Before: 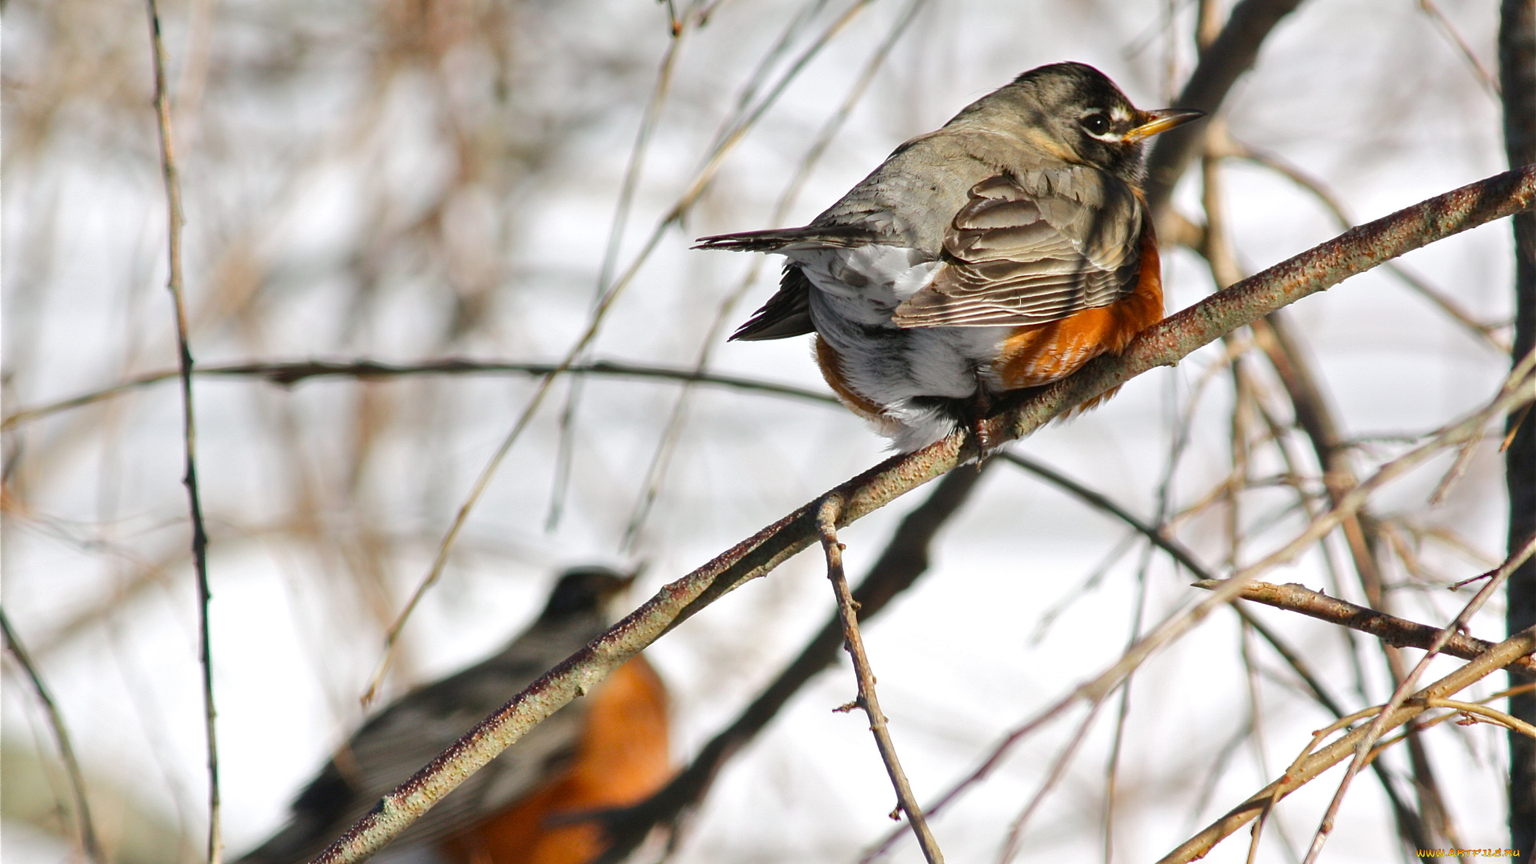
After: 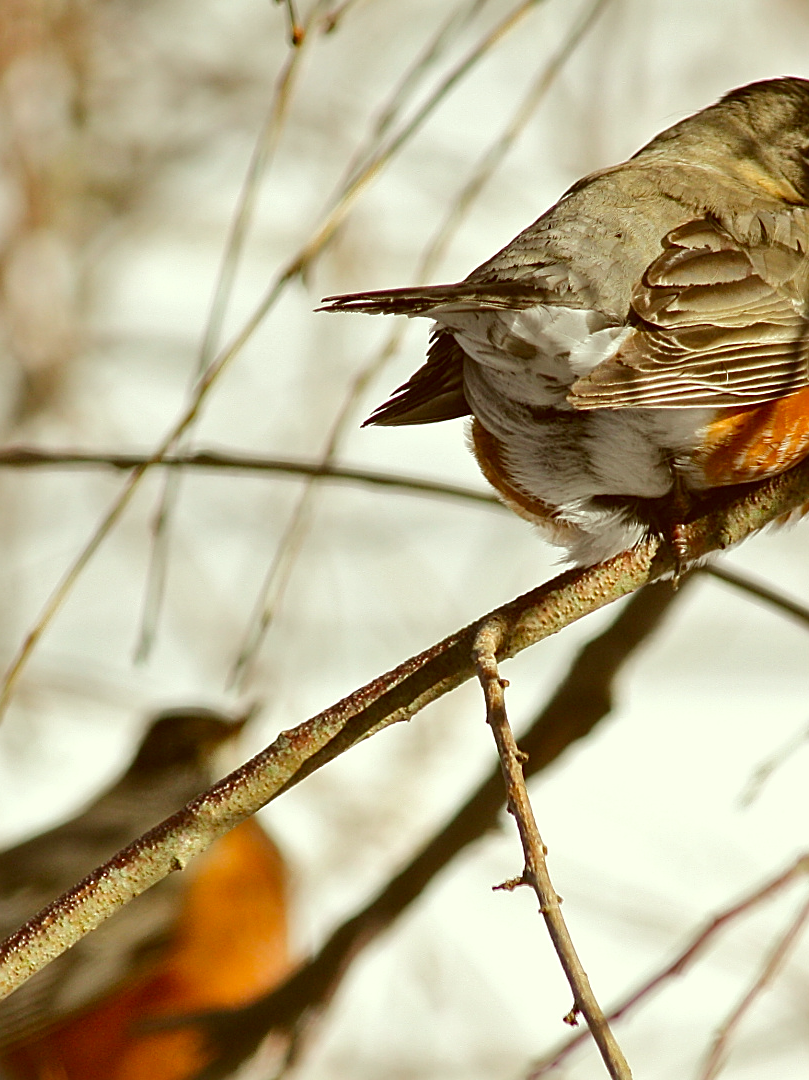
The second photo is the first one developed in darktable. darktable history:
color correction: highlights a* -5.3, highlights b* 9.8, shadows a* 9.8, shadows b* 24.26
crop: left 28.583%, right 29.231%
sharpen: on, module defaults
